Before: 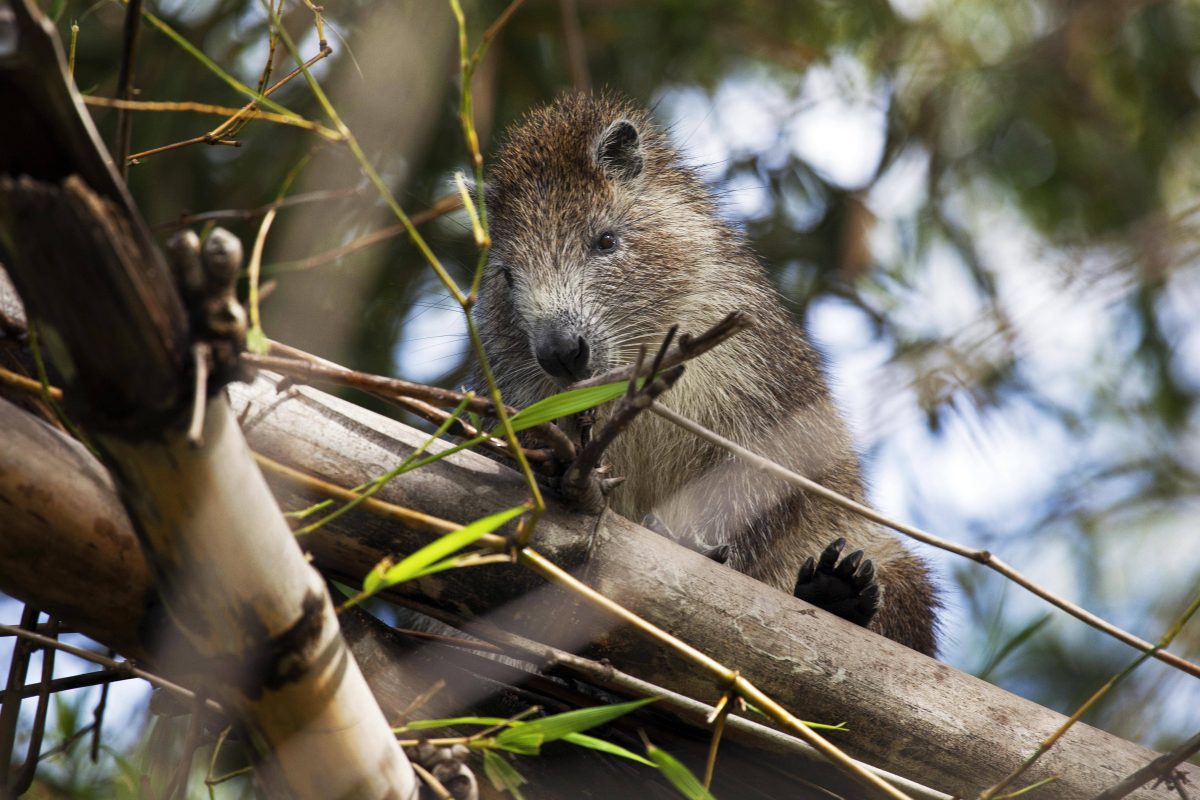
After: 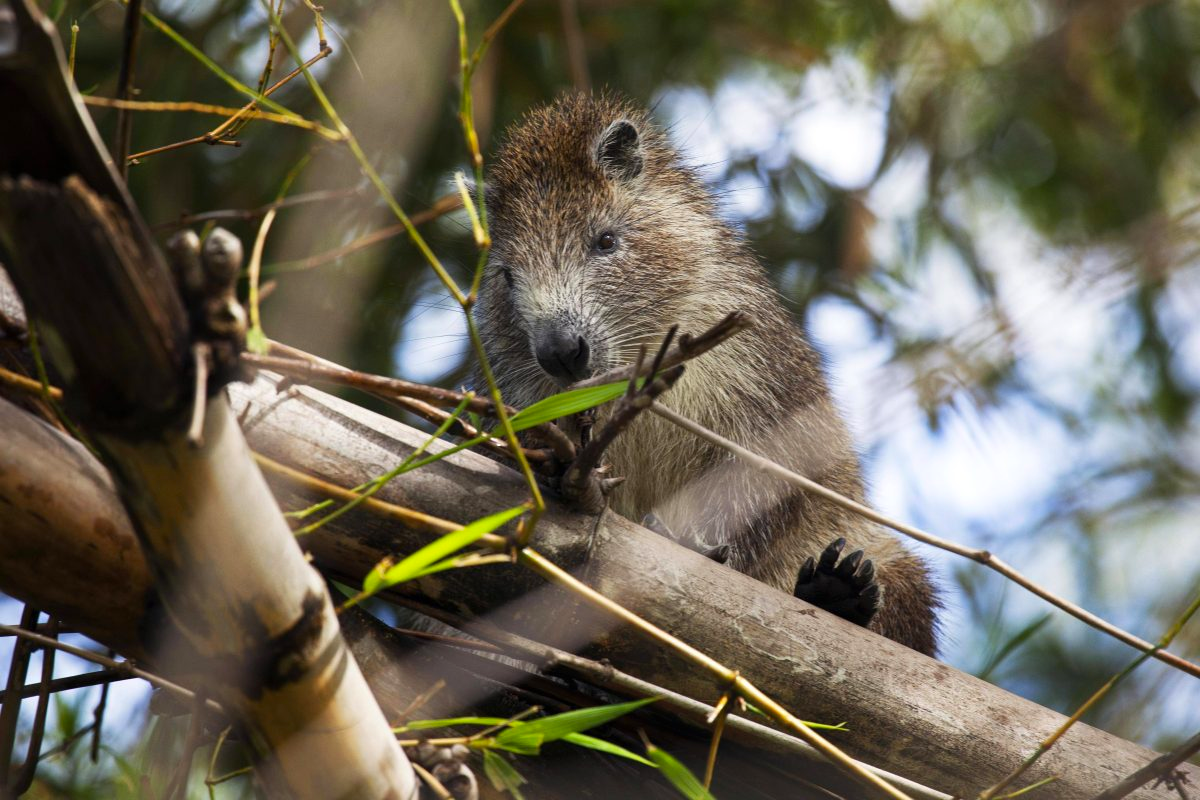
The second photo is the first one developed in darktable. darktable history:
bloom: size 9%, threshold 100%, strength 7%
contrast brightness saturation: contrast 0.04, saturation 0.16
